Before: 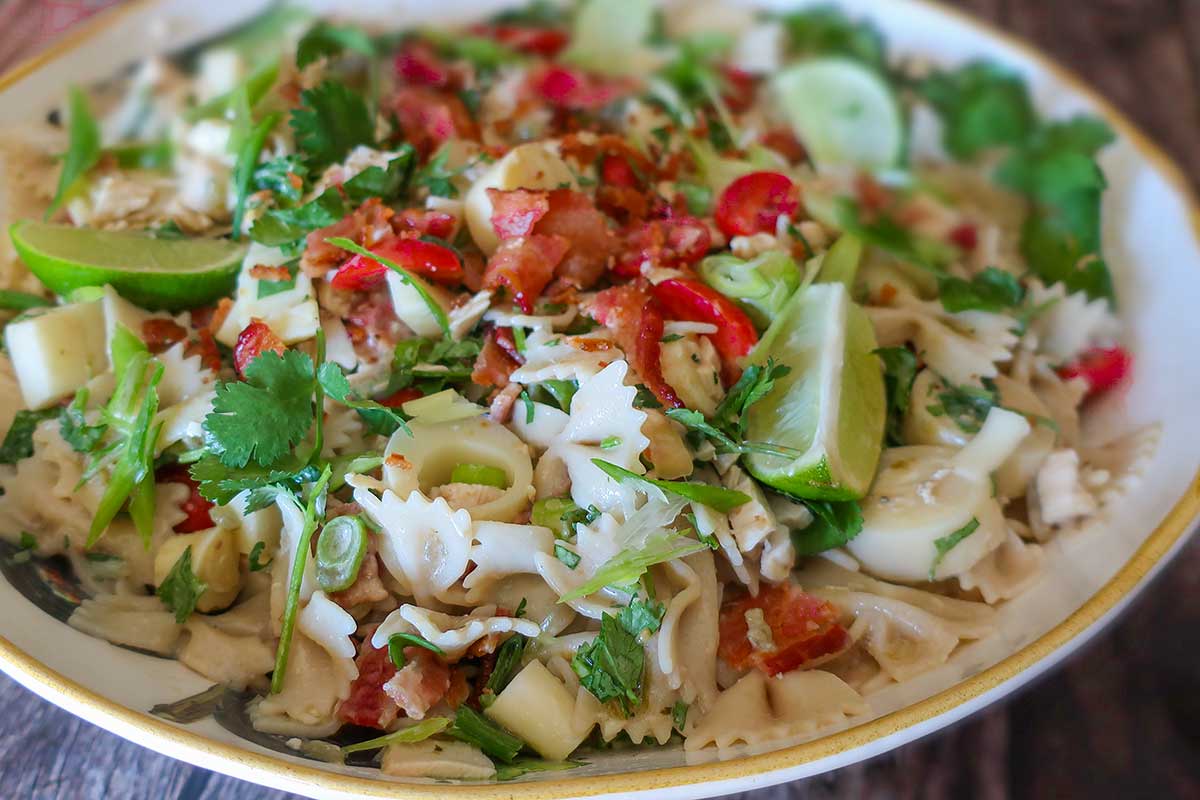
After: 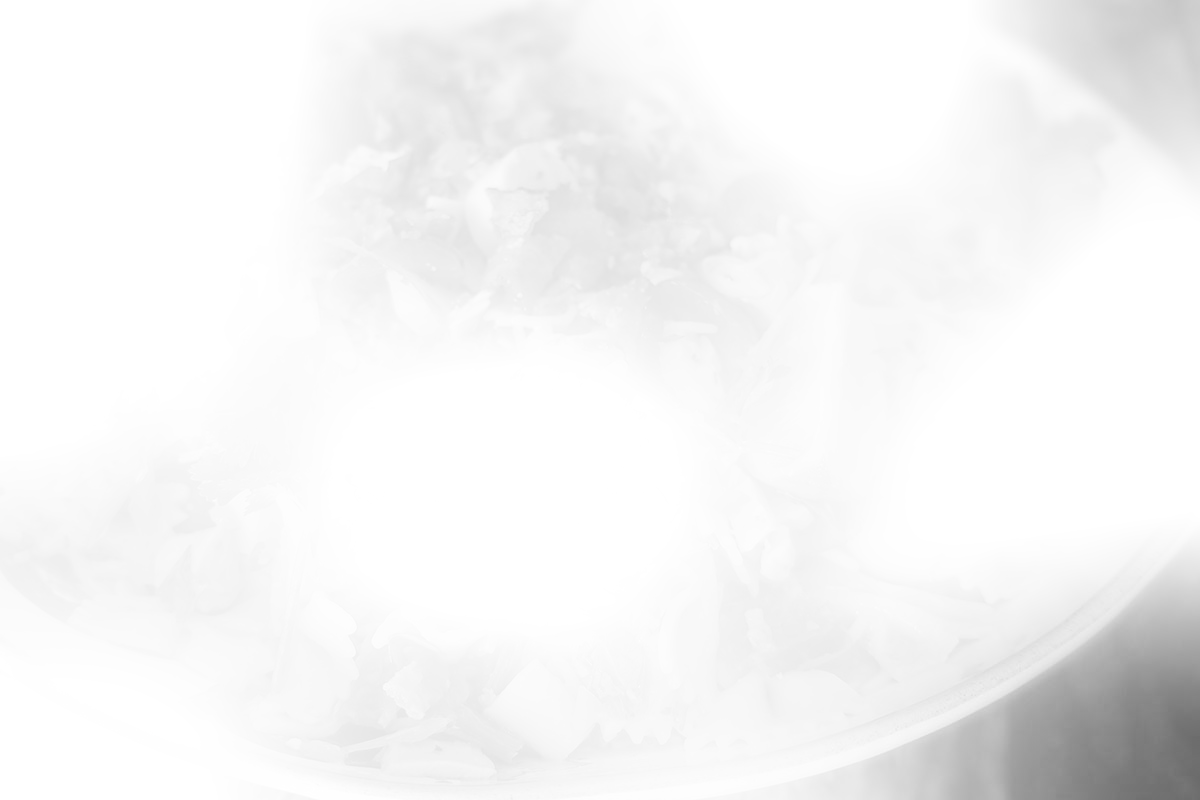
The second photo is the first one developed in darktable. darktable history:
bloom: size 25%, threshold 5%, strength 90%
monochrome: on, module defaults
